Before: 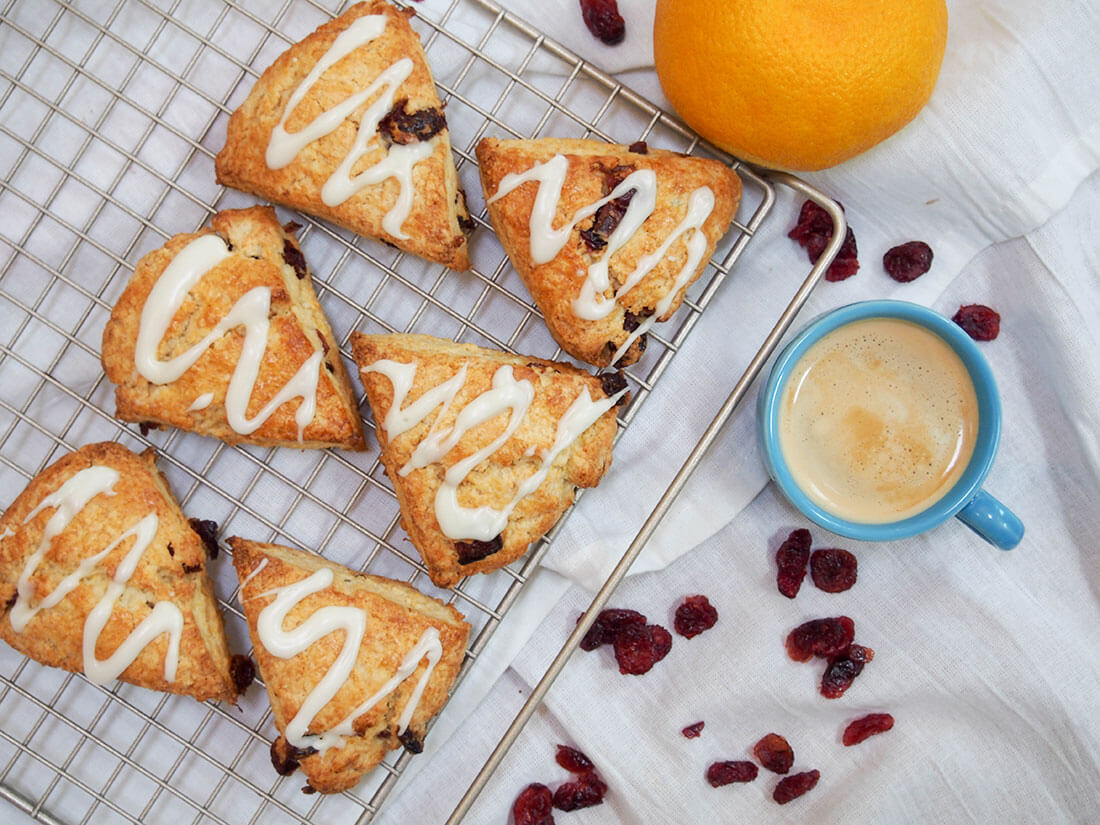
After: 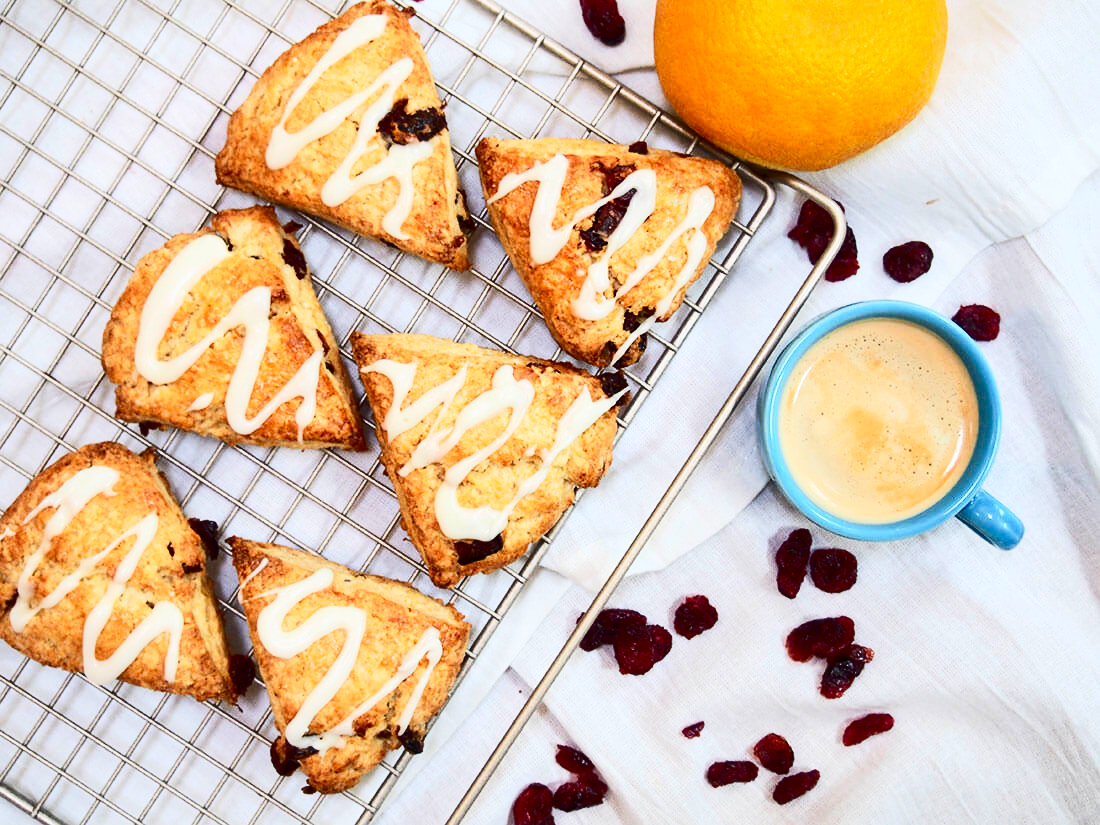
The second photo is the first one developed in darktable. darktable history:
contrast brightness saturation: contrast 0.413, brightness 0.044, saturation 0.261
